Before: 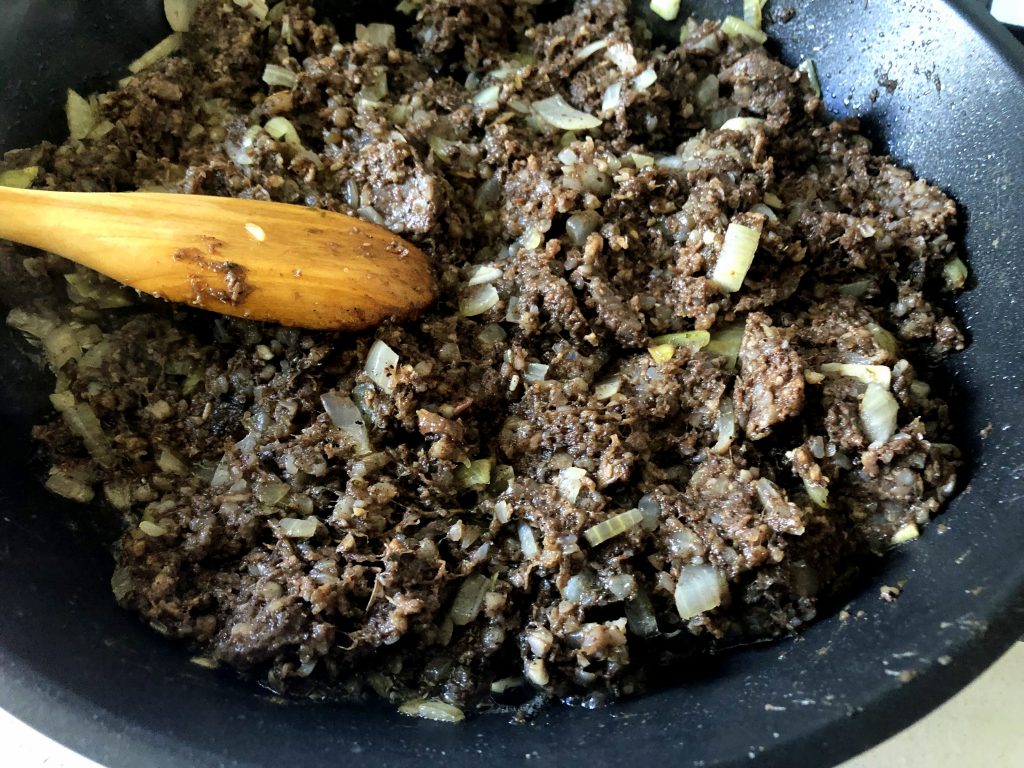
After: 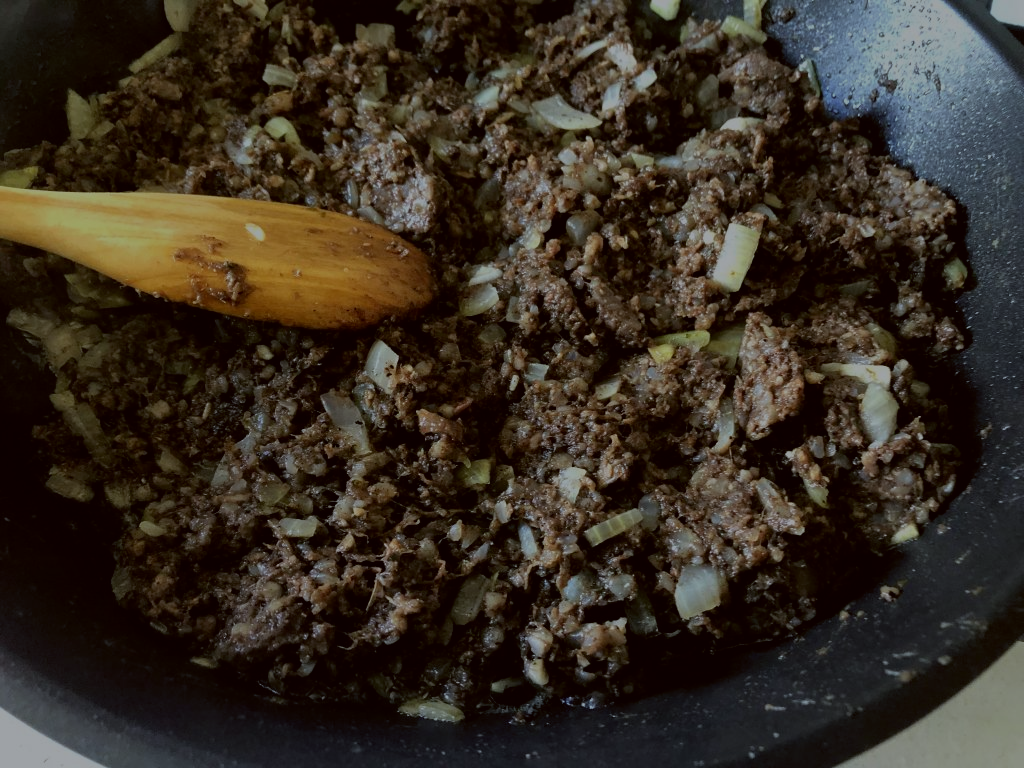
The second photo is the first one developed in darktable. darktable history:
exposure: exposure -1.468 EV, compensate highlight preservation false
color correction: highlights a* -3.28, highlights b* -6.24, shadows a* 3.1, shadows b* 5.19
